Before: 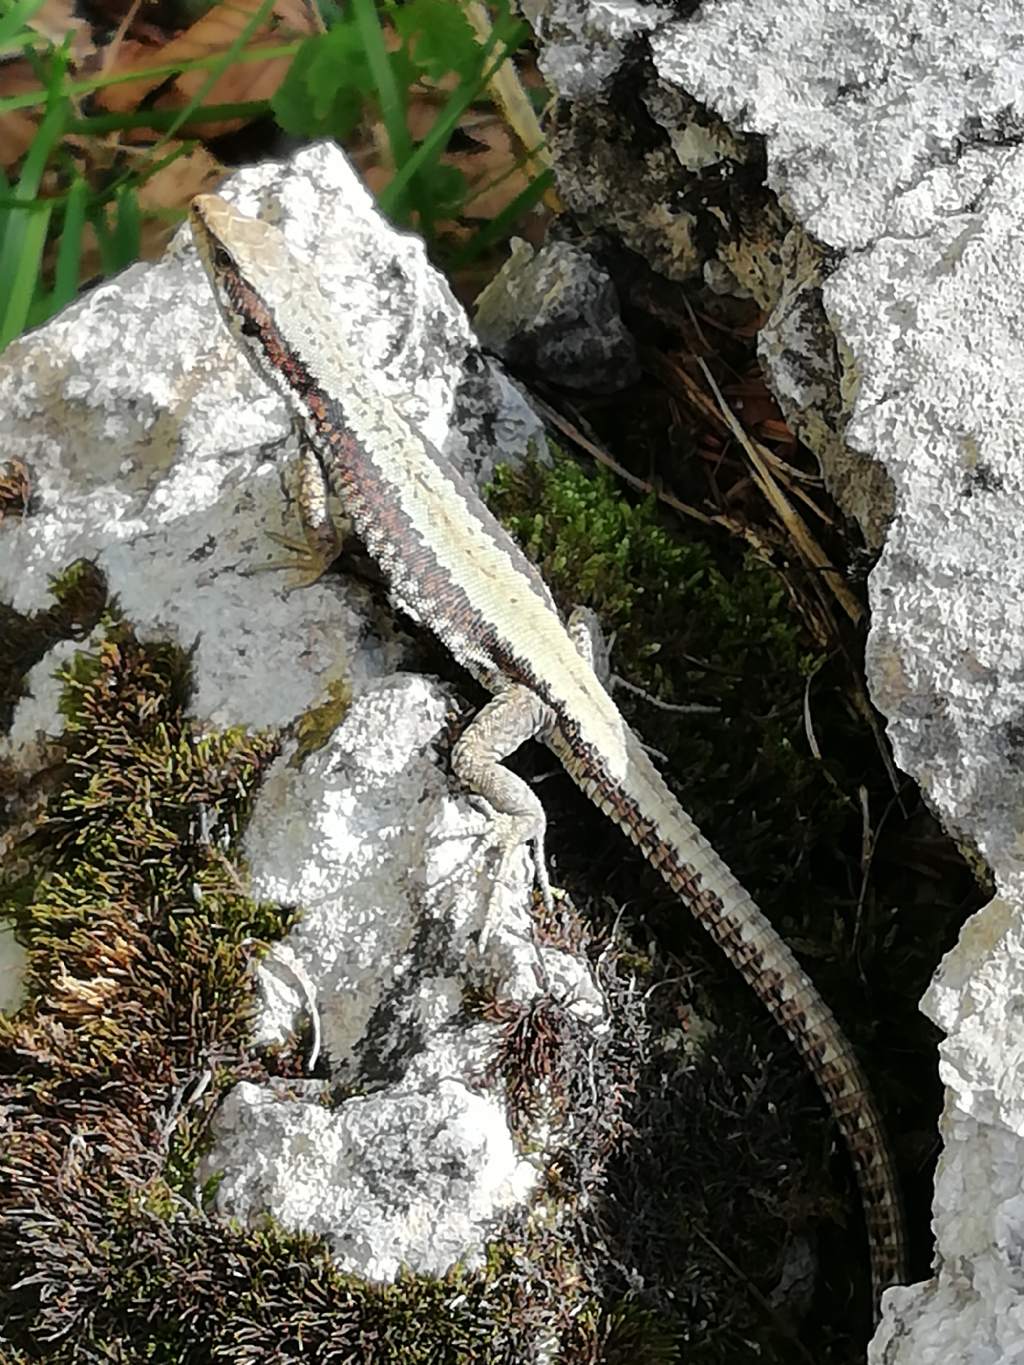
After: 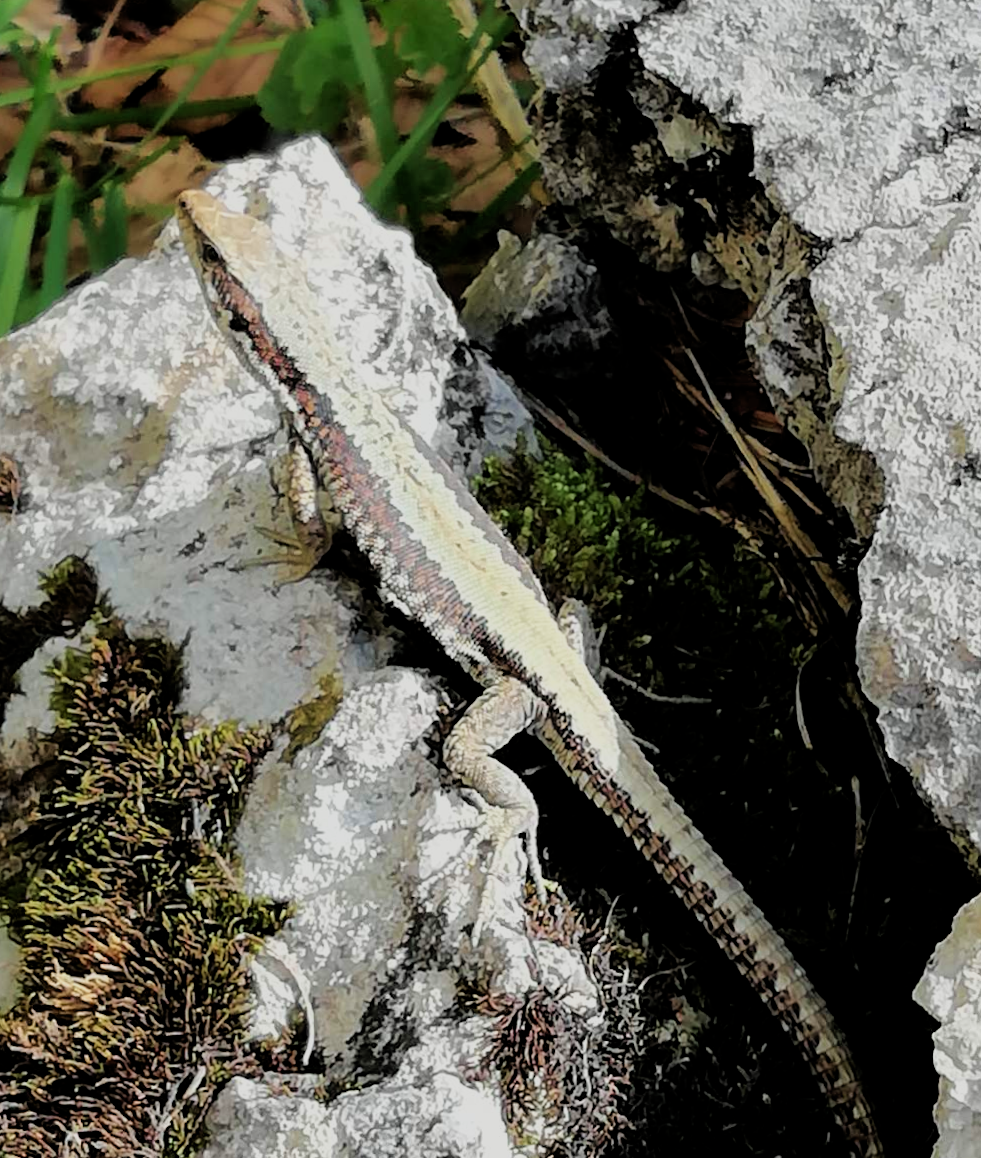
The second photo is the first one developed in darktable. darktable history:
crop and rotate: angle 0.489°, left 0.364%, right 2.688%, bottom 14.197%
filmic rgb: black relative exposure -7.62 EV, white relative exposure 4.61 EV, target black luminance 0%, hardness 3.52, latitude 50.42%, contrast 1.029, highlights saturation mix 8.62%, shadows ↔ highlights balance -0.189%
velvia: on, module defaults
